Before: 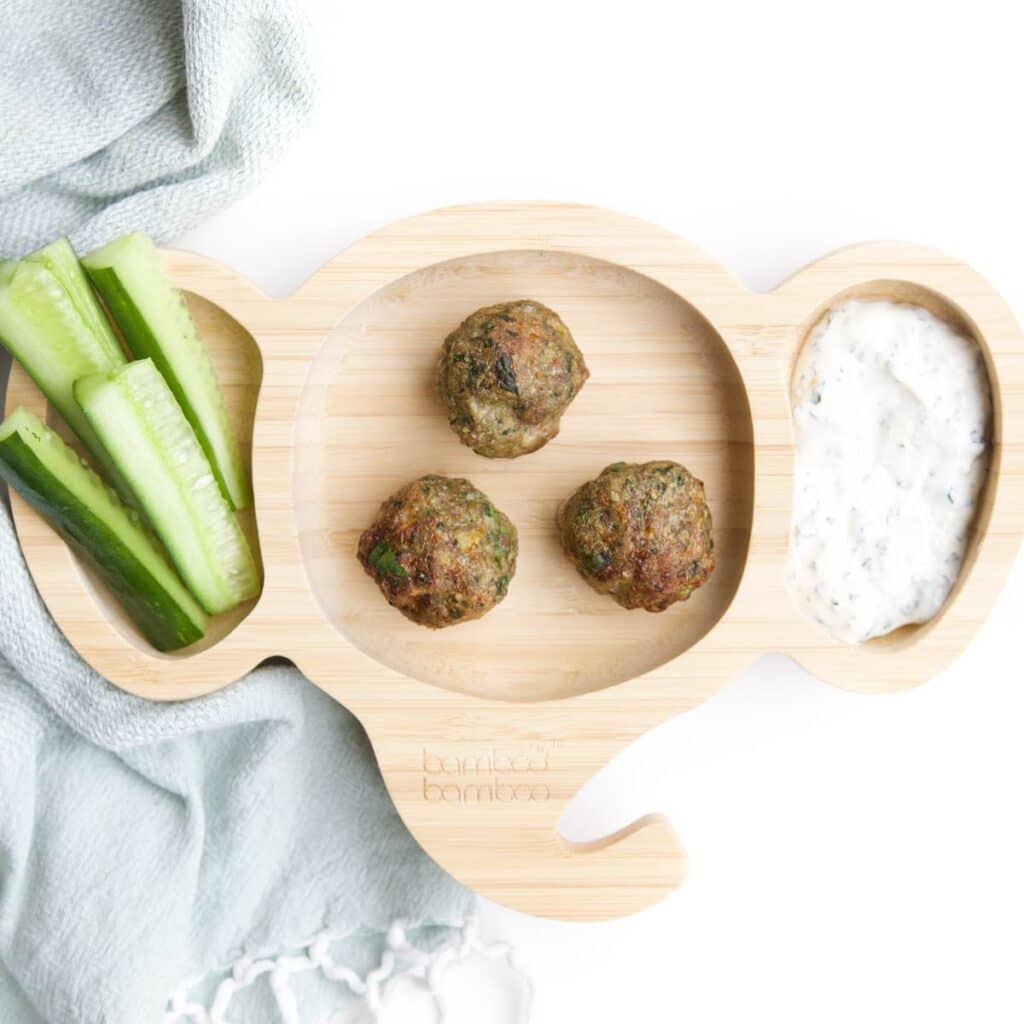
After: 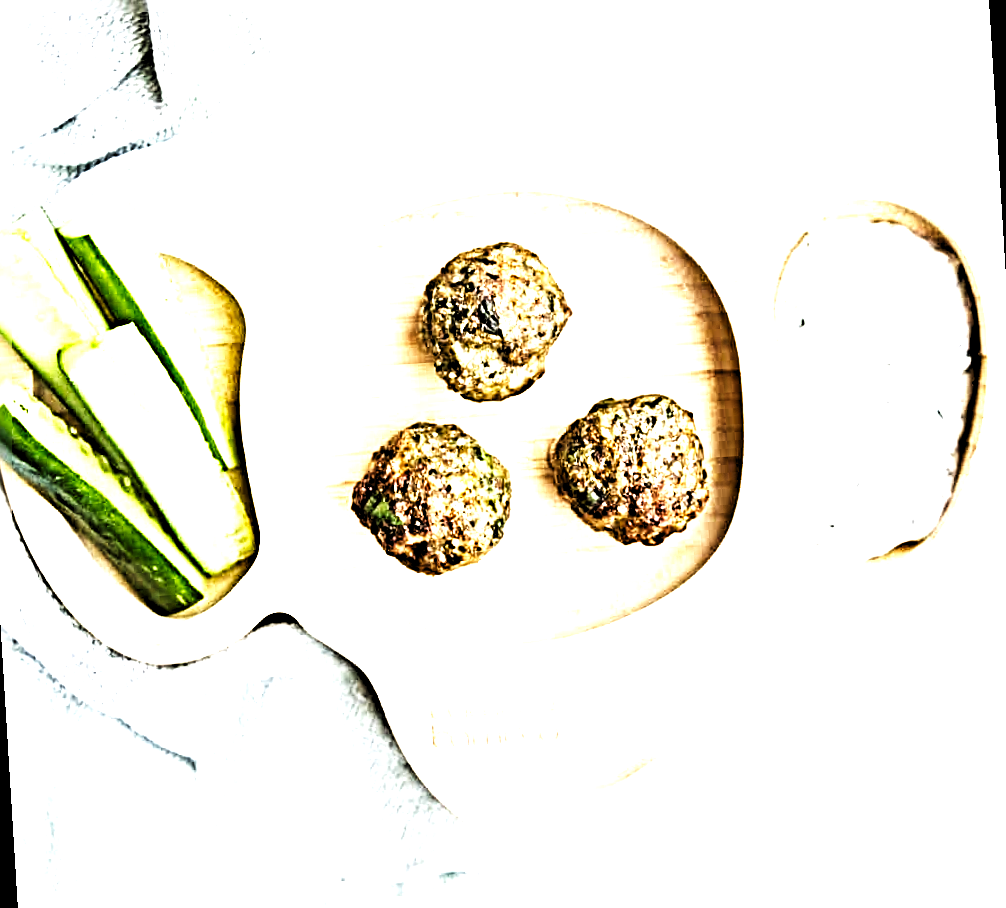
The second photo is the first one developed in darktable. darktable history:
sharpen: radius 6.3, amount 1.8, threshold 0
base curve: curves: ch0 [(0, 0) (0.007, 0.004) (0.027, 0.03) (0.046, 0.07) (0.207, 0.54) (0.442, 0.872) (0.673, 0.972) (1, 1)], preserve colors none
levels: levels [0.129, 0.519, 0.867]
rotate and perspective: rotation -3.52°, crop left 0.036, crop right 0.964, crop top 0.081, crop bottom 0.919
